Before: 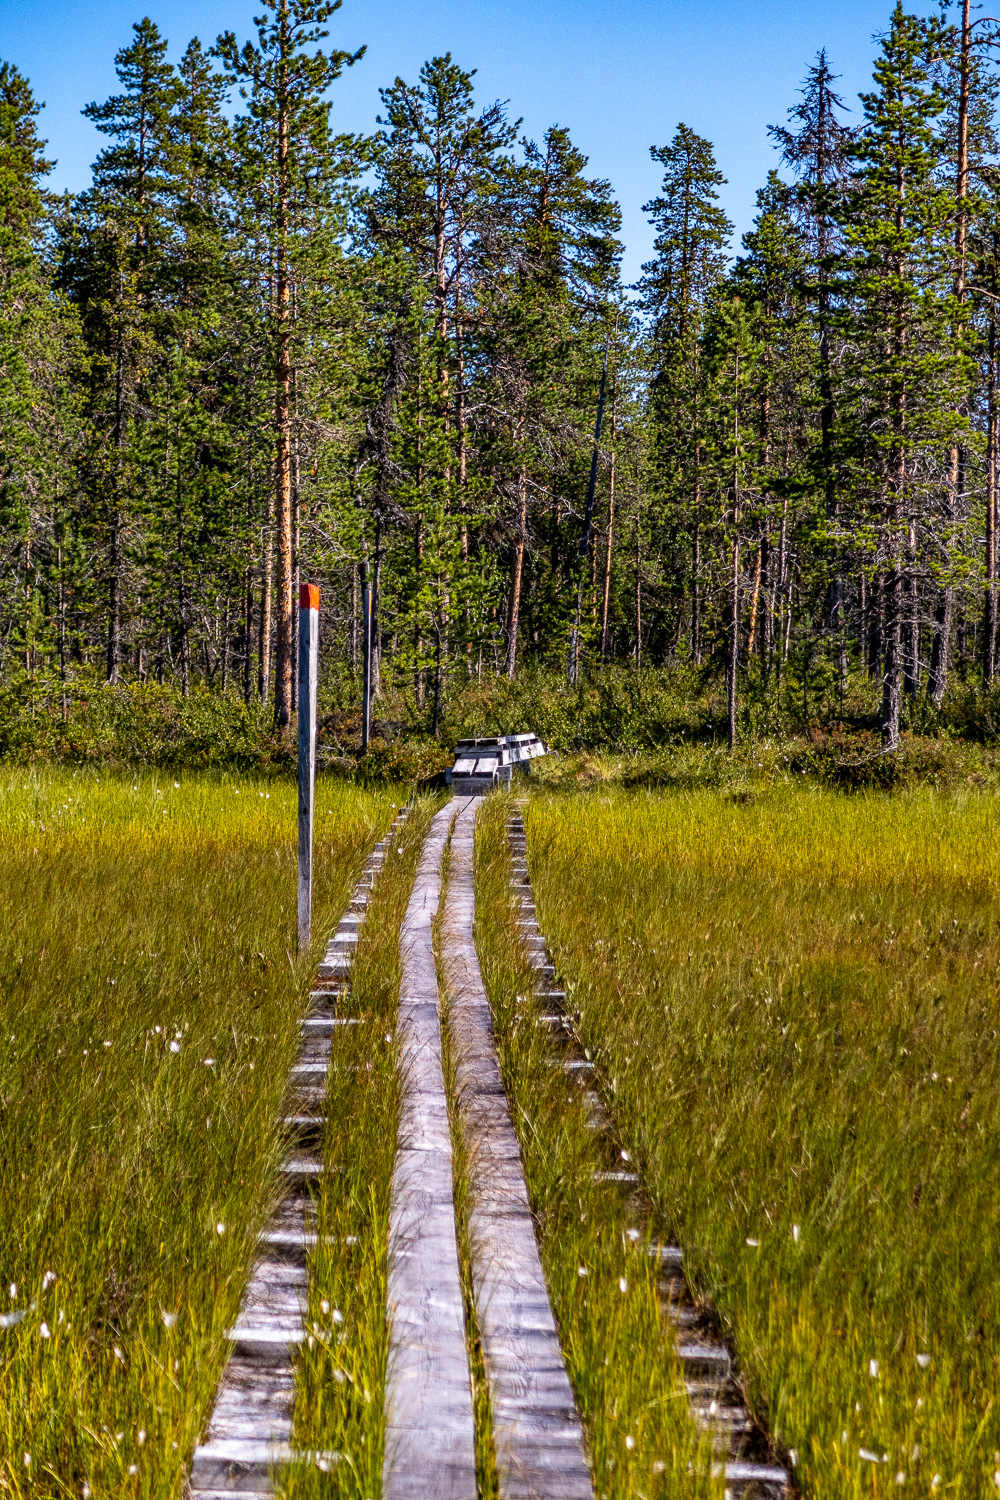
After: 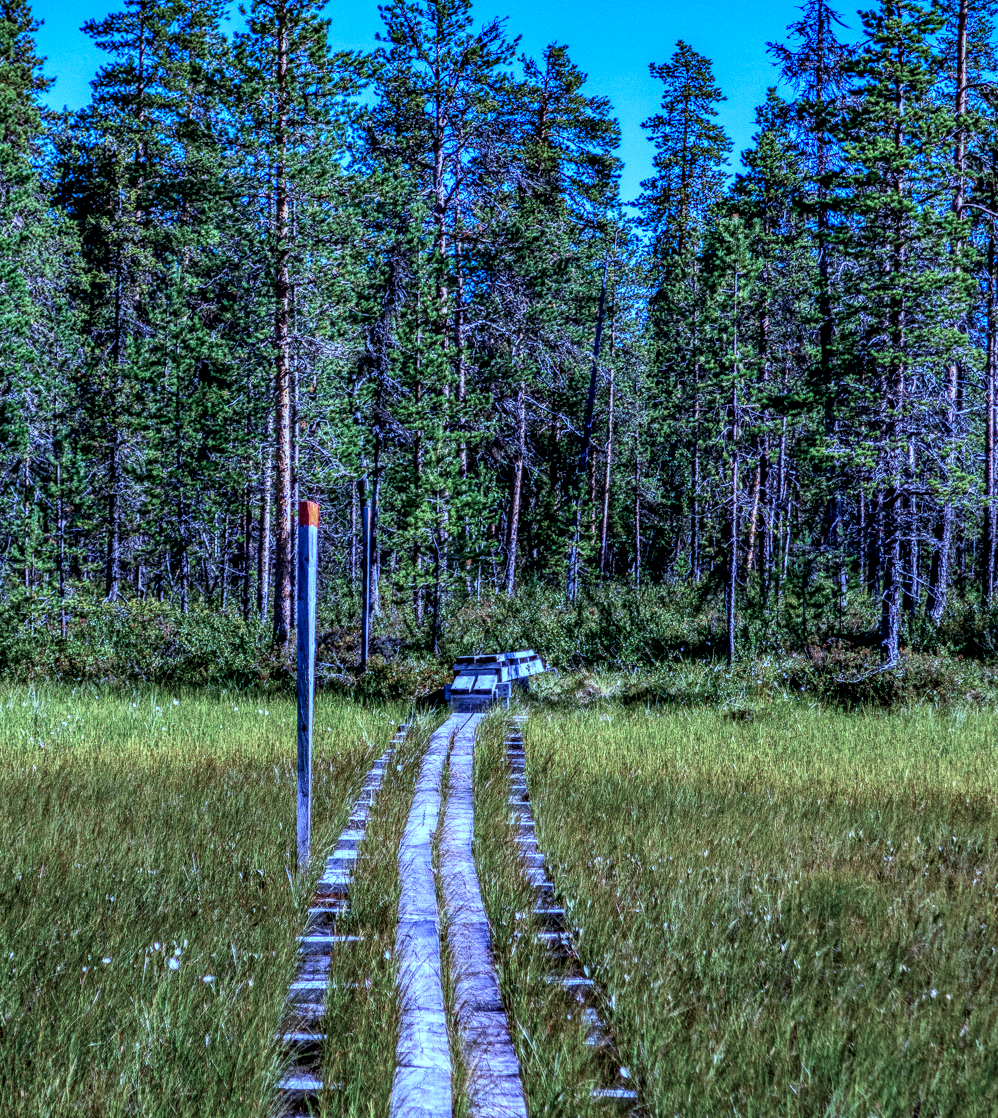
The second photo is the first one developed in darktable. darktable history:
crop: left 0.194%, top 5.548%, bottom 19.885%
local contrast: highlights 25%, detail 150%
color calibration: illuminant custom, x 0.459, y 0.429, temperature 2623.85 K
